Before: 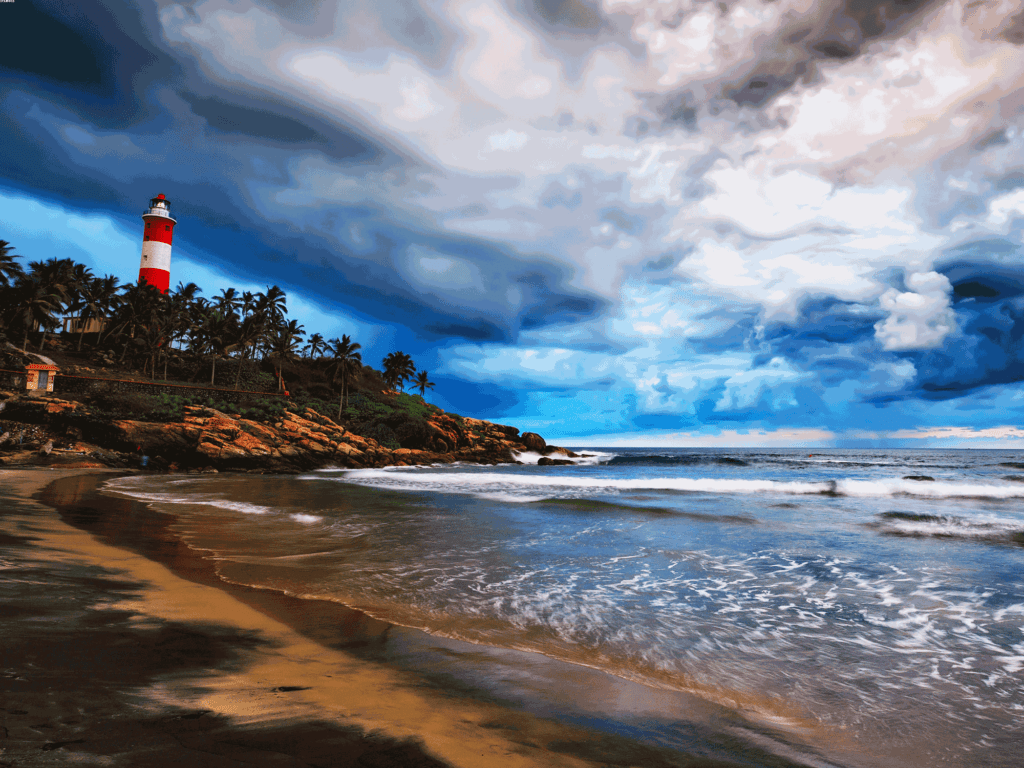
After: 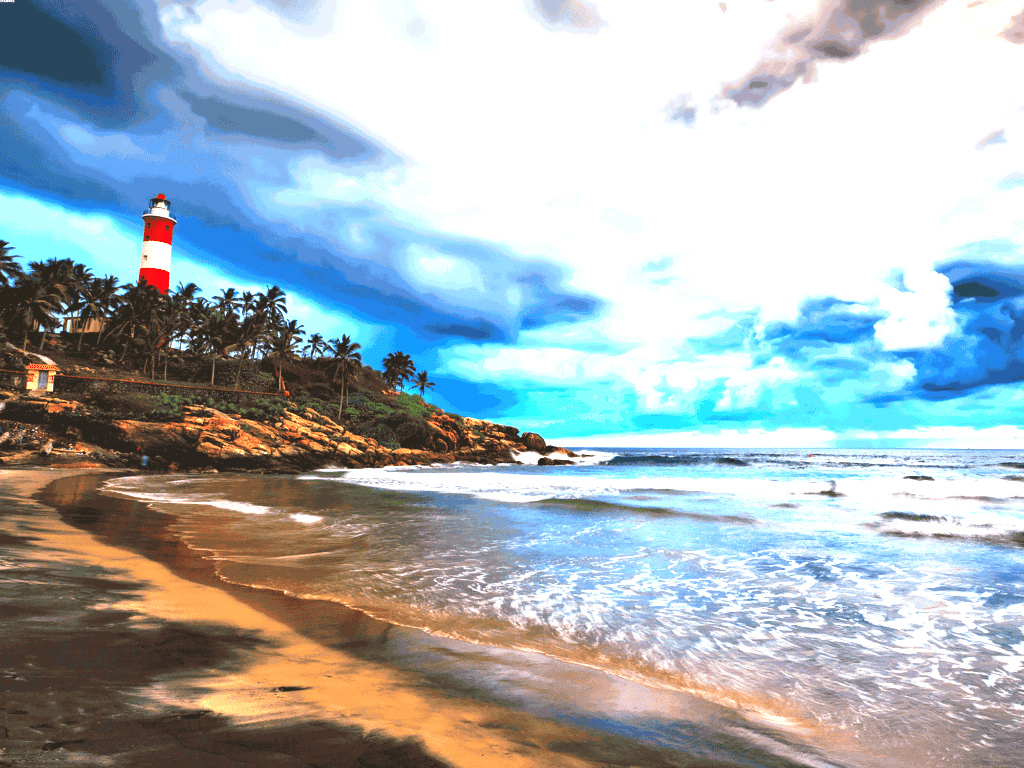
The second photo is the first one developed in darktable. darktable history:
exposure: black level correction 0, exposure 1.627 EV, compensate highlight preservation false
tone equalizer: on, module defaults
